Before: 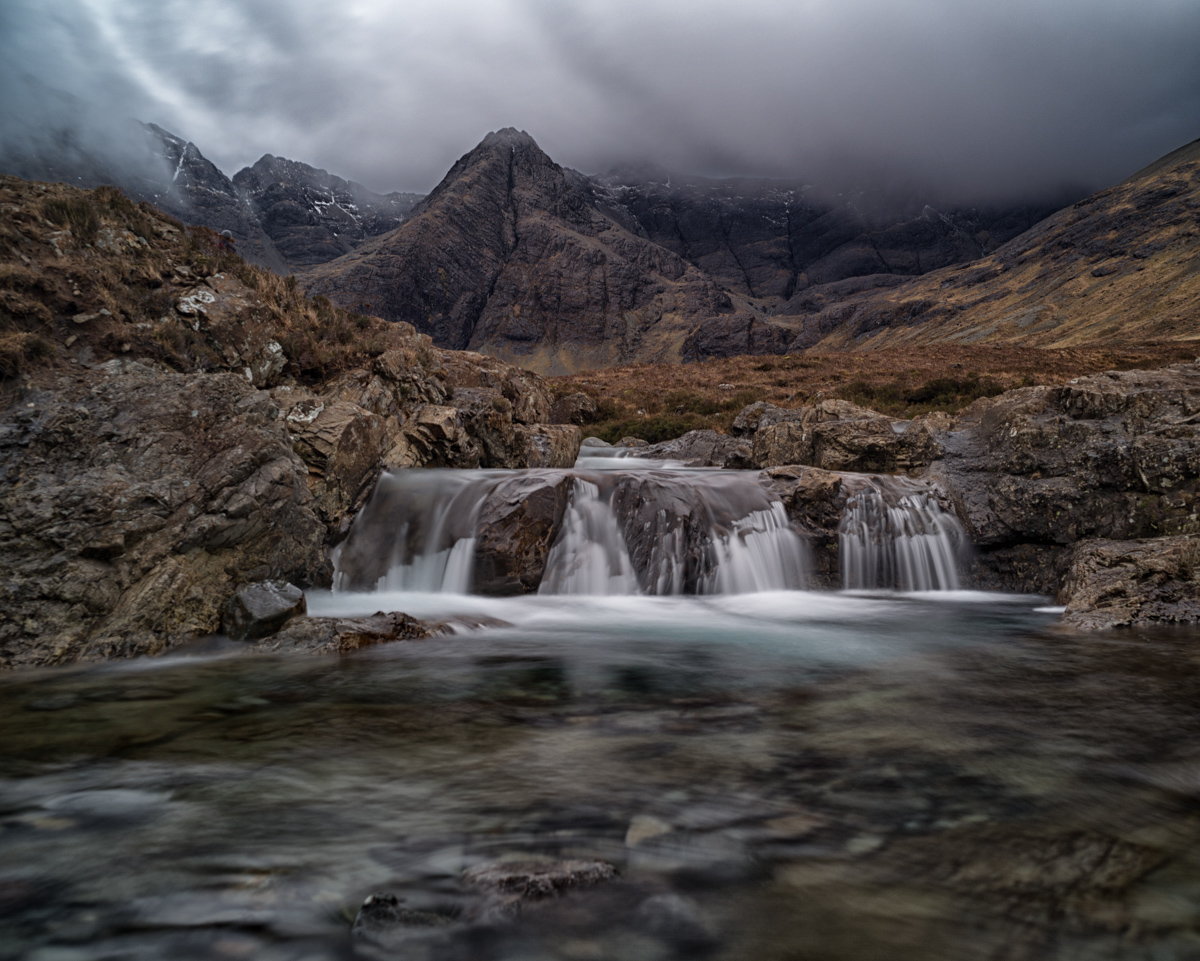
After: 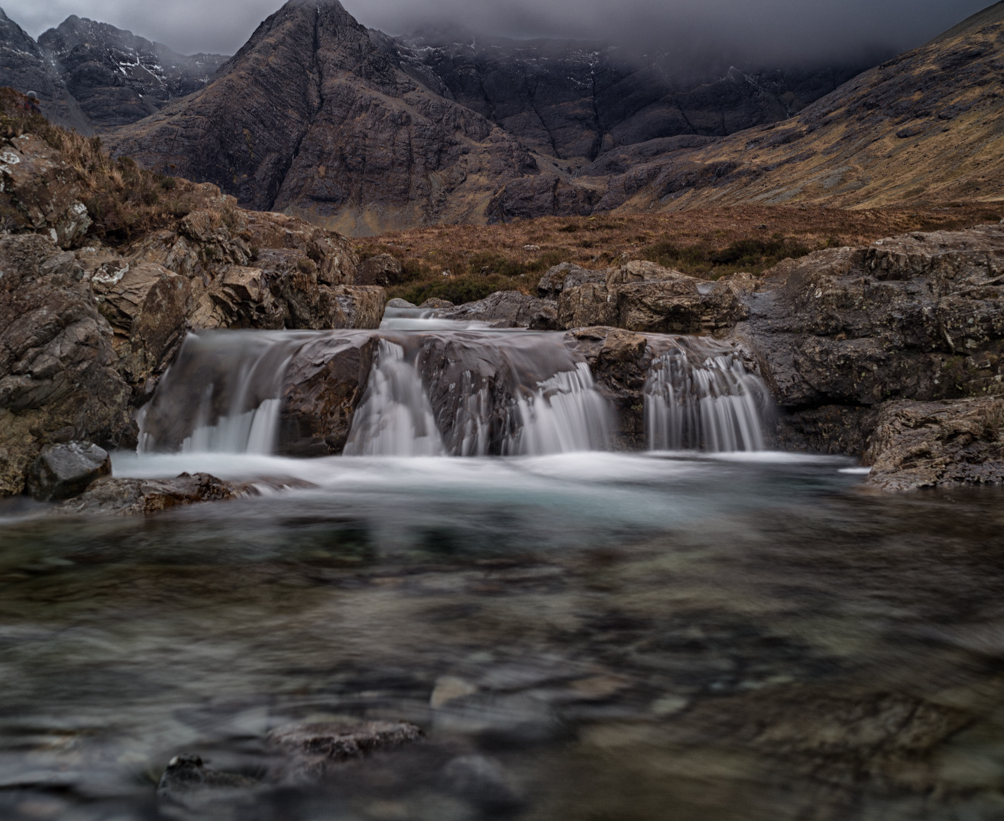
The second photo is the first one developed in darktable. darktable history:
crop: left 16.315%, top 14.501%
